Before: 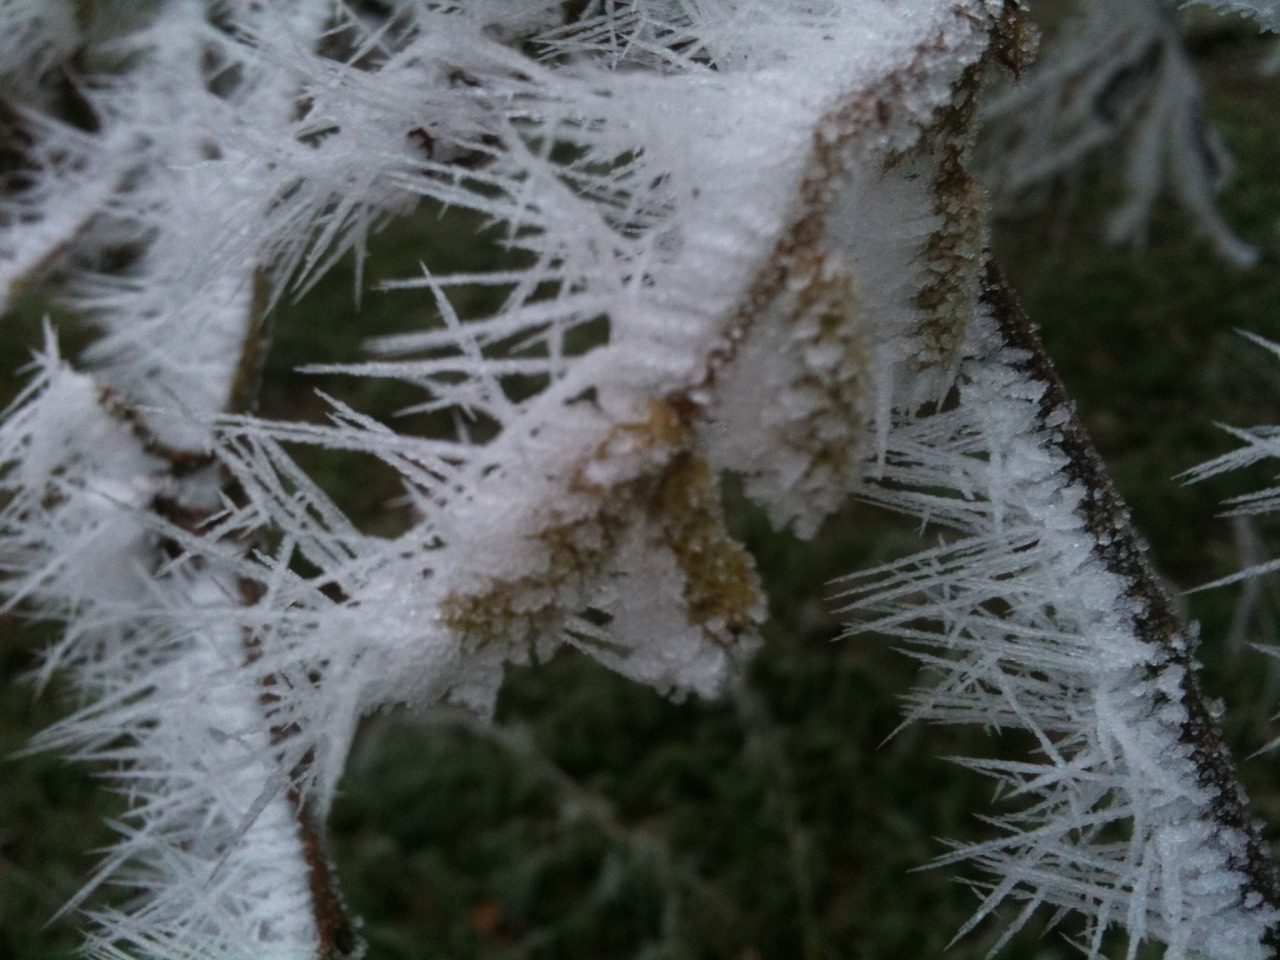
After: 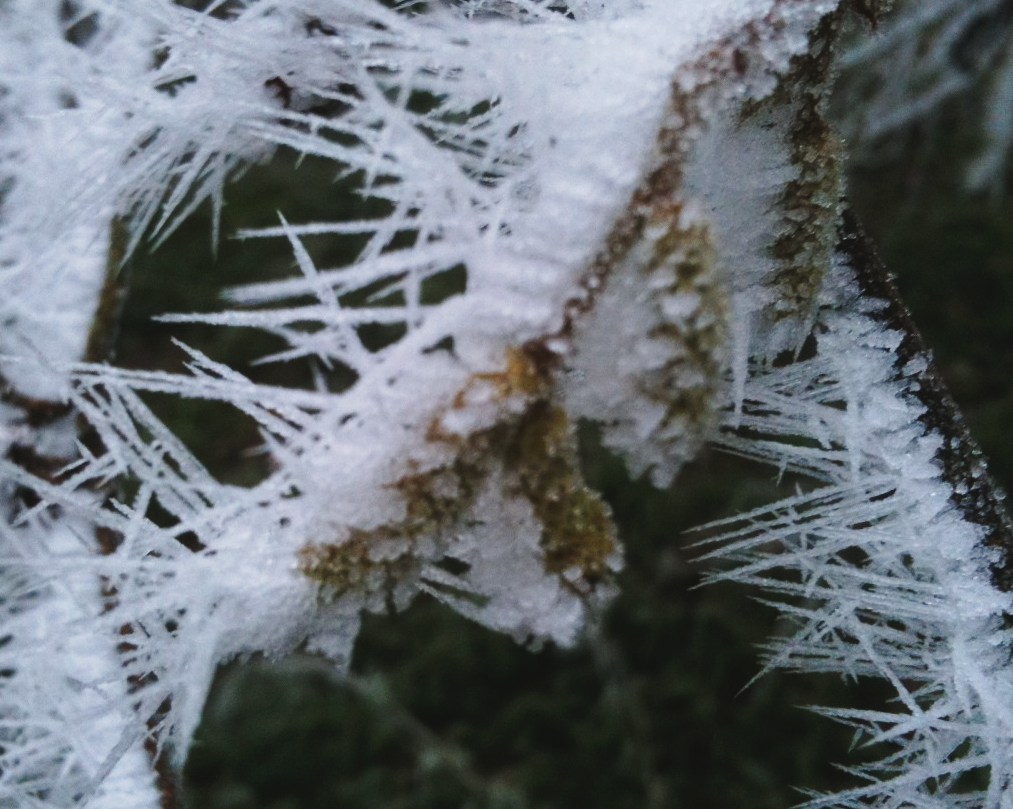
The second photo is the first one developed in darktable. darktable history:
crop: left 11.225%, top 5.381%, right 9.565%, bottom 10.314%
white balance: red 0.967, blue 1.049
tone curve: curves: ch0 [(0, 0) (0.003, 0.046) (0.011, 0.052) (0.025, 0.059) (0.044, 0.069) (0.069, 0.084) (0.1, 0.107) (0.136, 0.133) (0.177, 0.171) (0.224, 0.216) (0.277, 0.293) (0.335, 0.371) (0.399, 0.481) (0.468, 0.577) (0.543, 0.662) (0.623, 0.749) (0.709, 0.831) (0.801, 0.891) (0.898, 0.942) (1, 1)], preserve colors none
